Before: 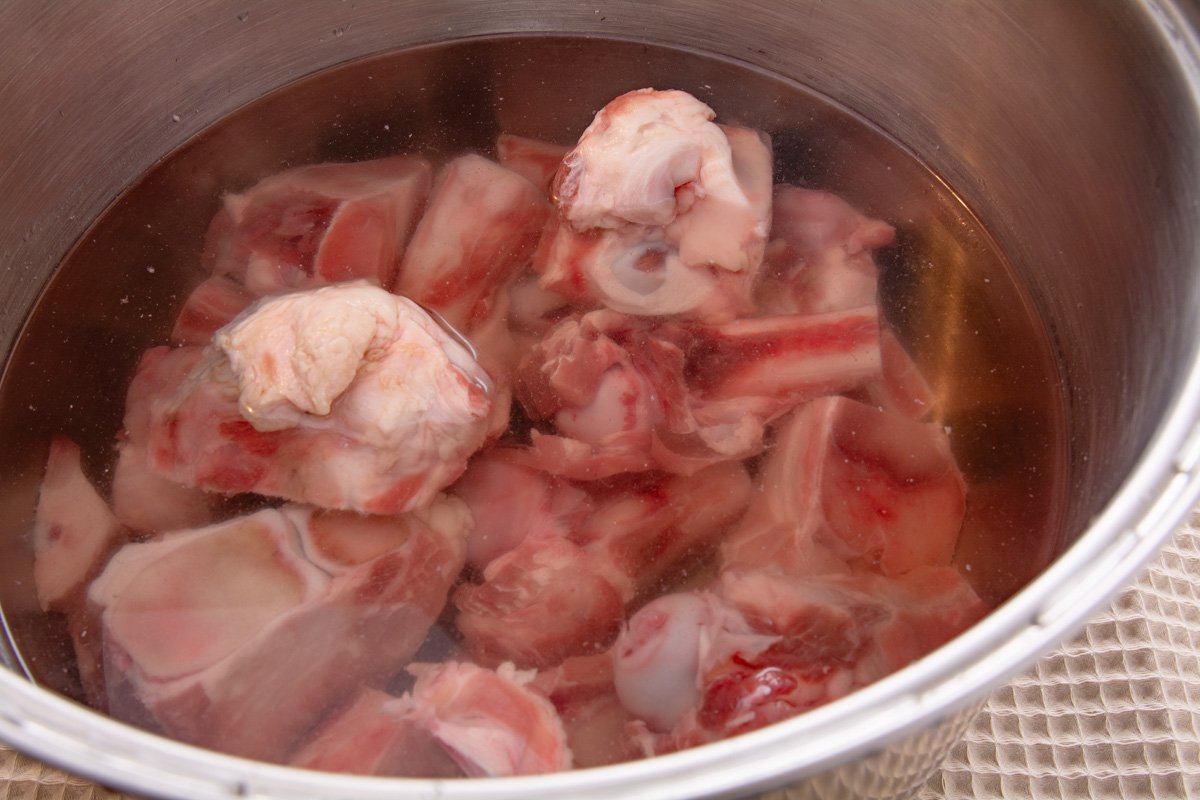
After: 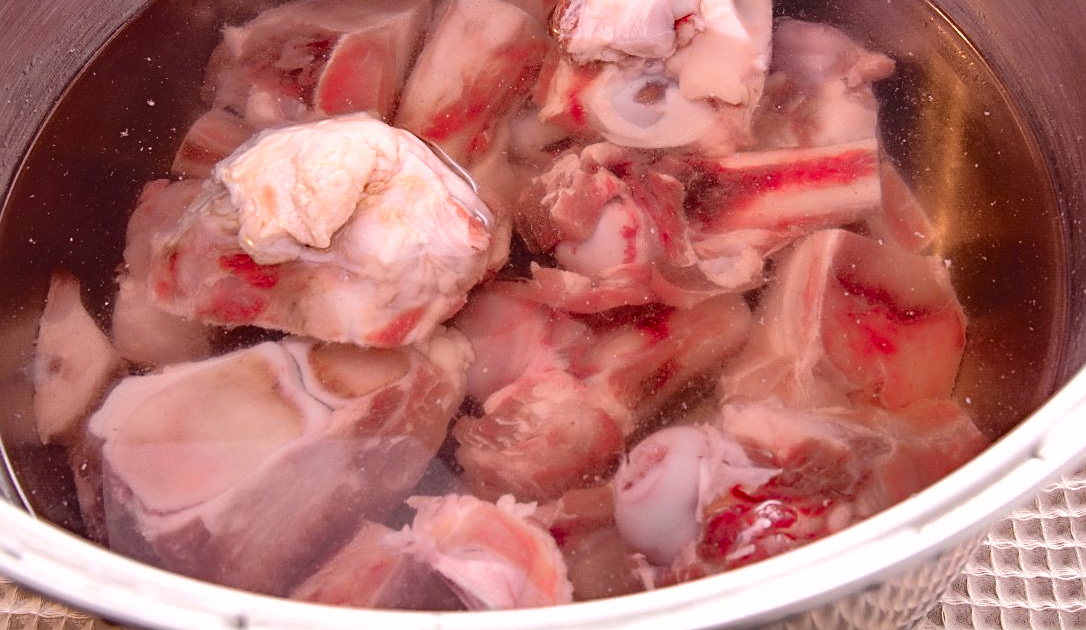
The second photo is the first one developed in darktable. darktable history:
exposure: exposure 0.6 EV, compensate highlight preservation false
sharpen: on, module defaults
crop: top 20.916%, right 9.437%, bottom 0.316%
tone curve: curves: ch0 [(0, 0.032) (0.094, 0.08) (0.265, 0.208) (0.41, 0.417) (0.498, 0.496) (0.638, 0.673) (0.845, 0.828) (0.994, 0.964)]; ch1 [(0, 0) (0.161, 0.092) (0.37, 0.302) (0.417, 0.434) (0.492, 0.502) (0.576, 0.589) (0.644, 0.638) (0.725, 0.765) (1, 1)]; ch2 [(0, 0) (0.352, 0.403) (0.45, 0.469) (0.521, 0.515) (0.55, 0.528) (0.589, 0.576) (1, 1)], color space Lab, independent channels, preserve colors none
shadows and highlights: low approximation 0.01, soften with gaussian
